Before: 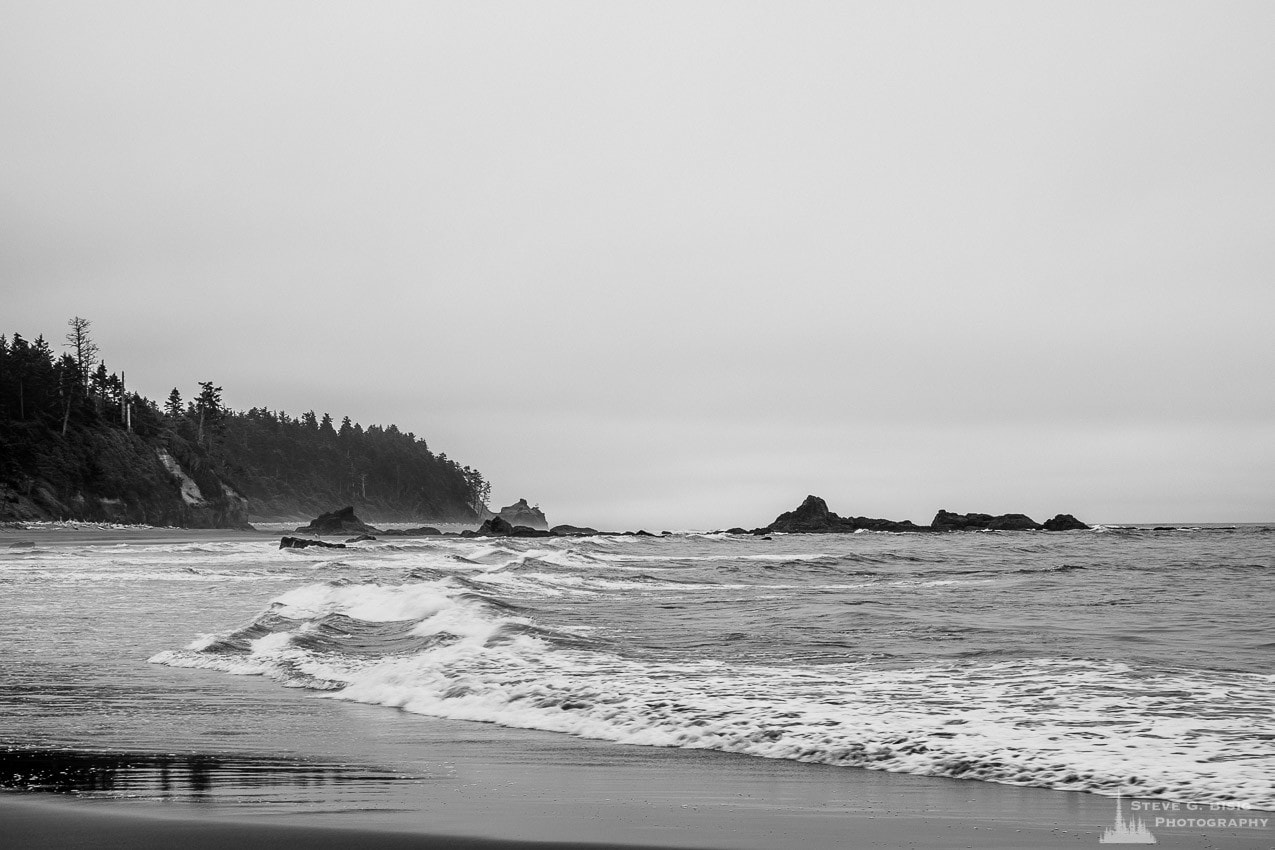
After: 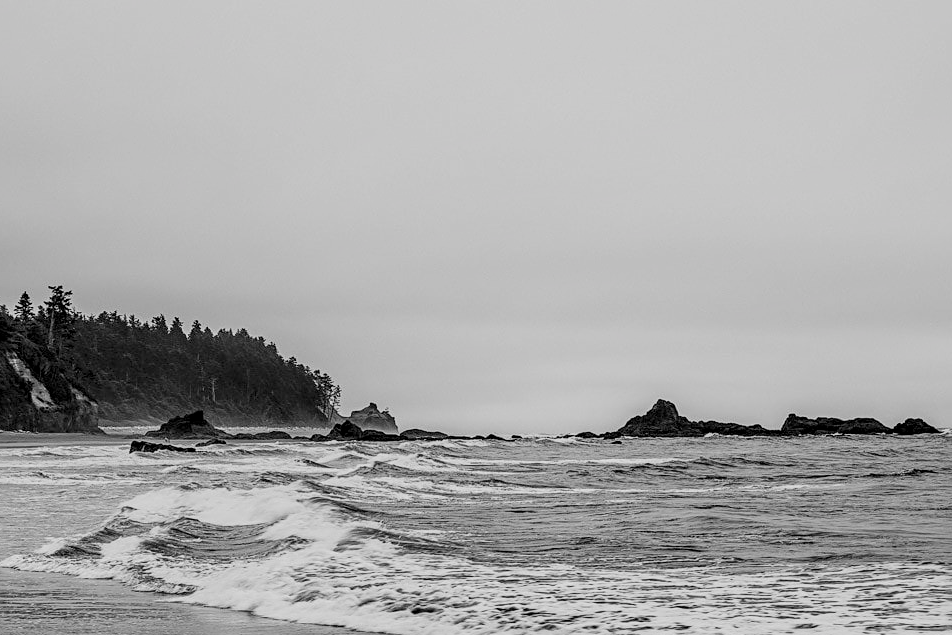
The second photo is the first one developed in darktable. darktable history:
sharpen: radius 2.529, amount 0.323
local contrast: highlights 40%, shadows 60%, detail 136%, midtone range 0.514
crop and rotate: left 11.831%, top 11.346%, right 13.429%, bottom 13.899%
filmic rgb: hardness 4.17
